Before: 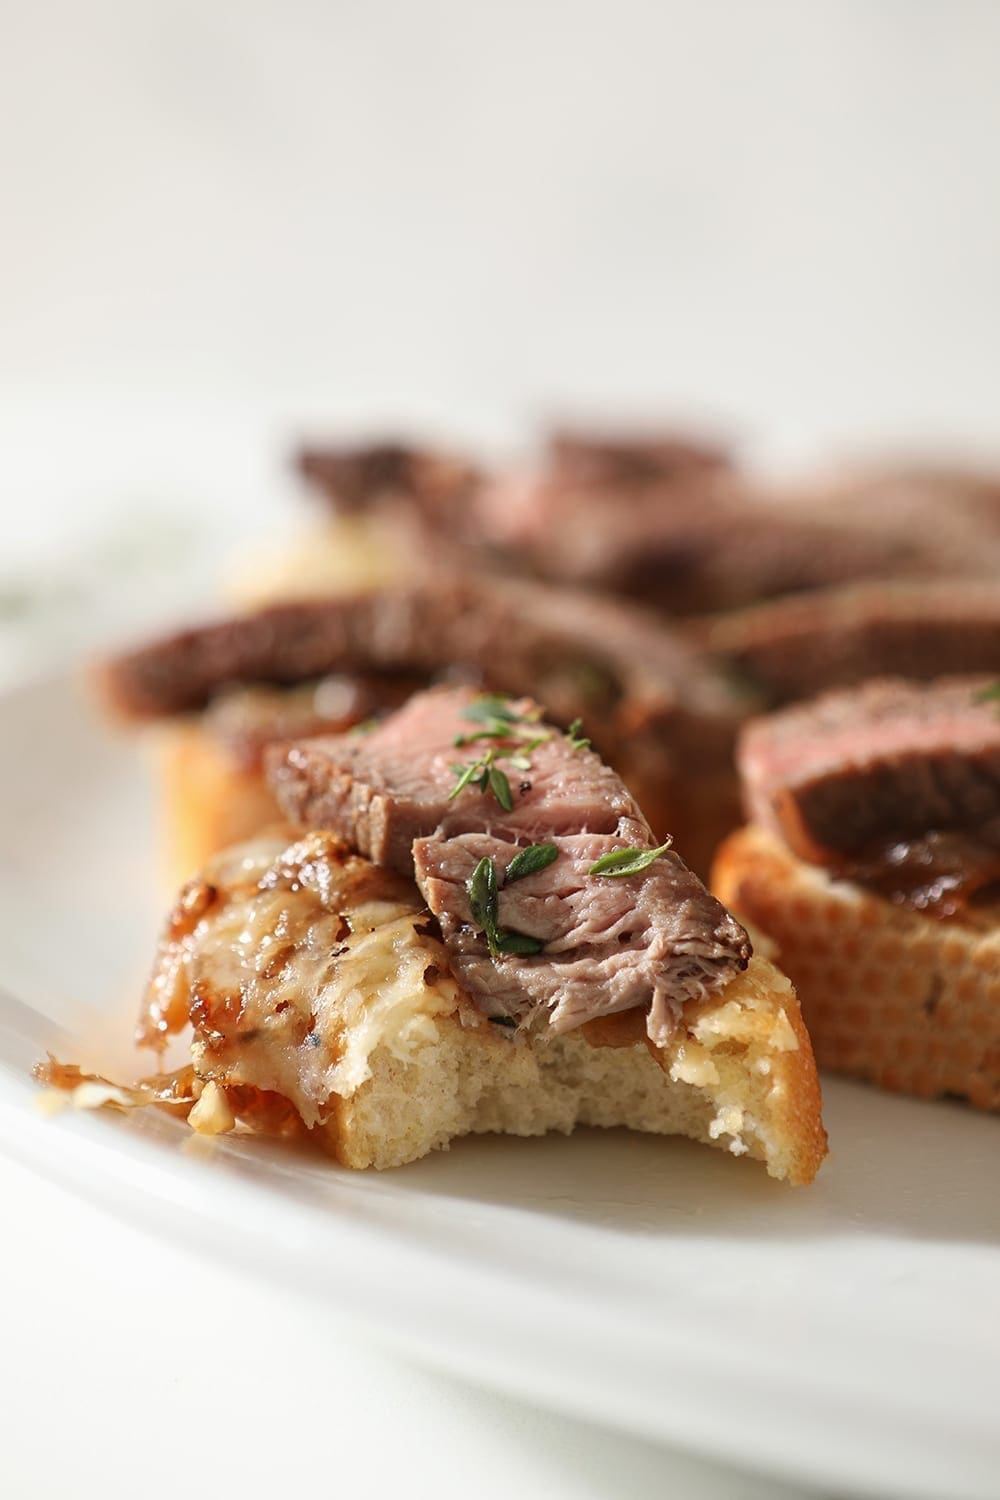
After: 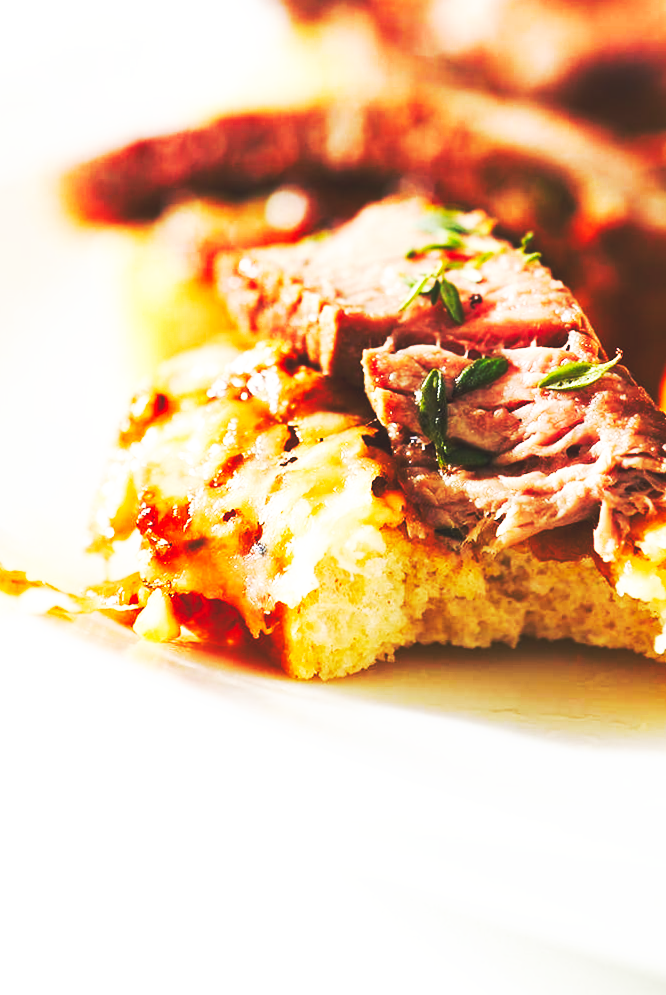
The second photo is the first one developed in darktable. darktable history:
color balance rgb: perceptual saturation grading › global saturation 27.532%, perceptual saturation grading › highlights -25.037%, perceptual saturation grading › shadows 25.98%
base curve: curves: ch0 [(0, 0.015) (0.085, 0.116) (0.134, 0.298) (0.19, 0.545) (0.296, 0.764) (0.599, 0.982) (1, 1)], preserve colors none
crop and rotate: angle -0.835°, left 3.997%, top 32.196%, right 27.926%
